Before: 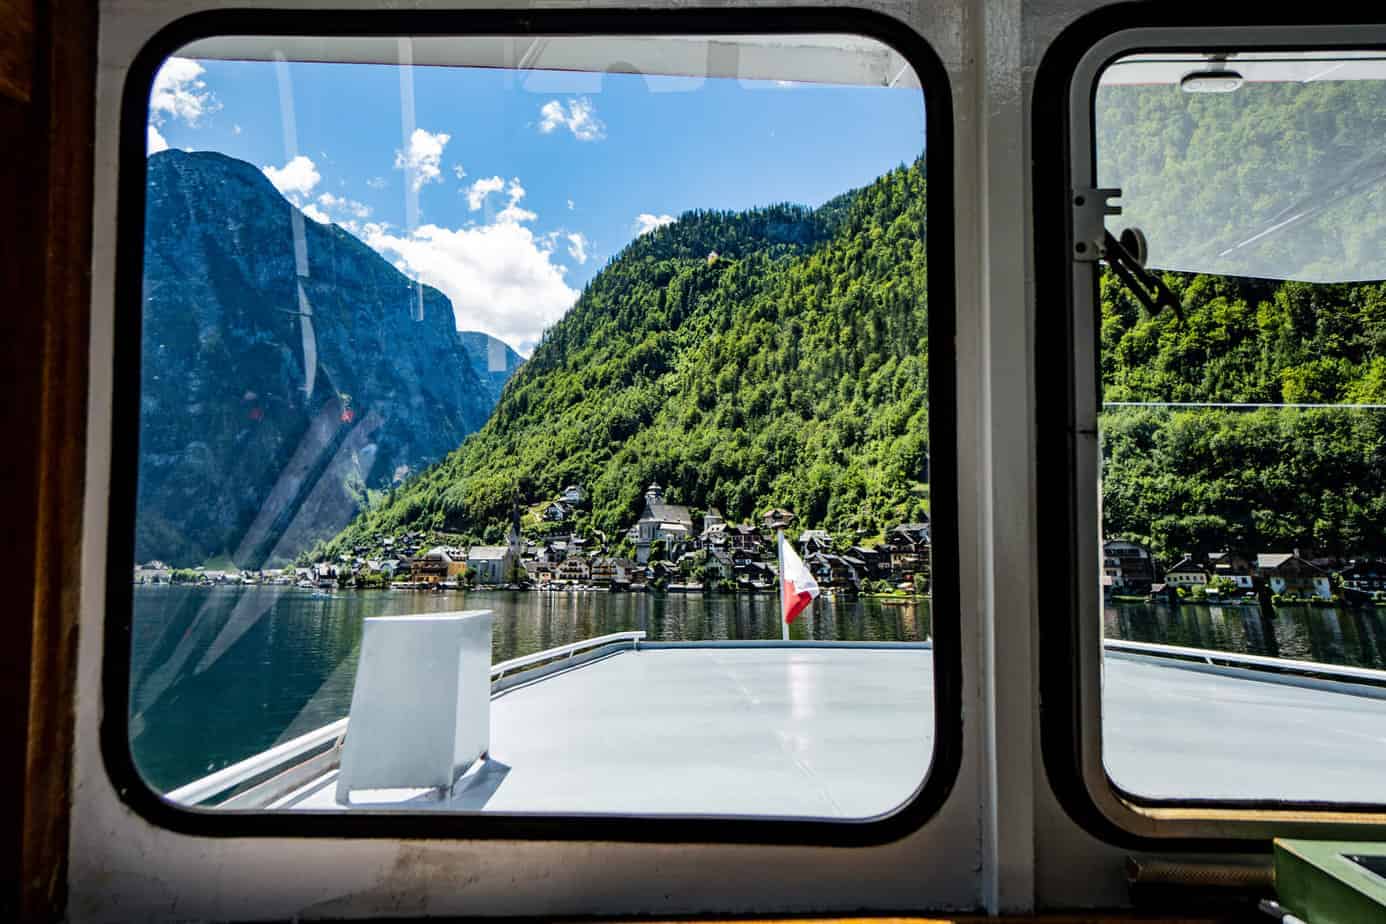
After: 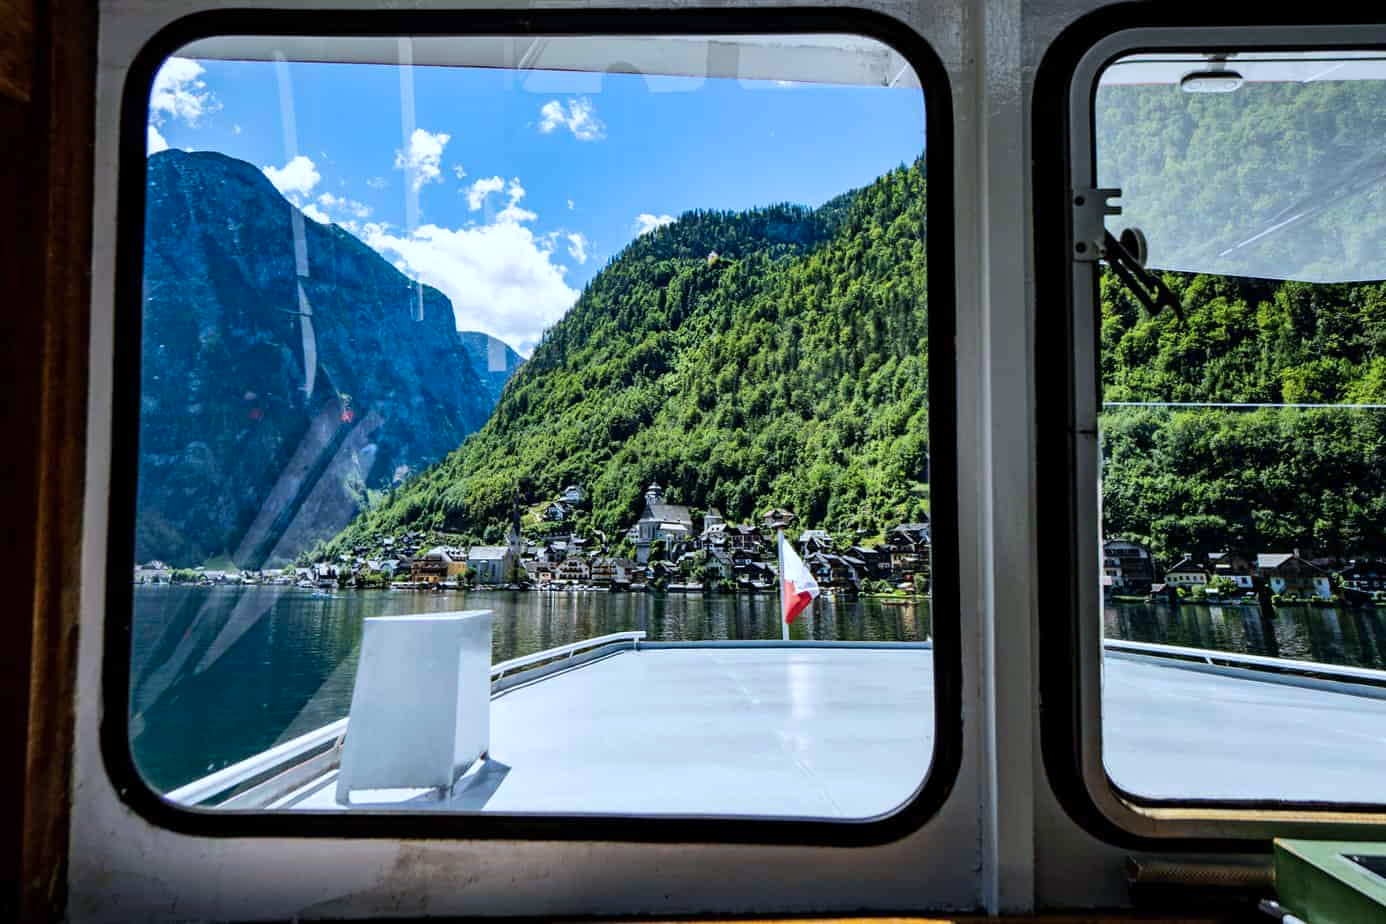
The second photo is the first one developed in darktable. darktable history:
color calibration: x 0.37, y 0.382, temperature 4320.41 K
